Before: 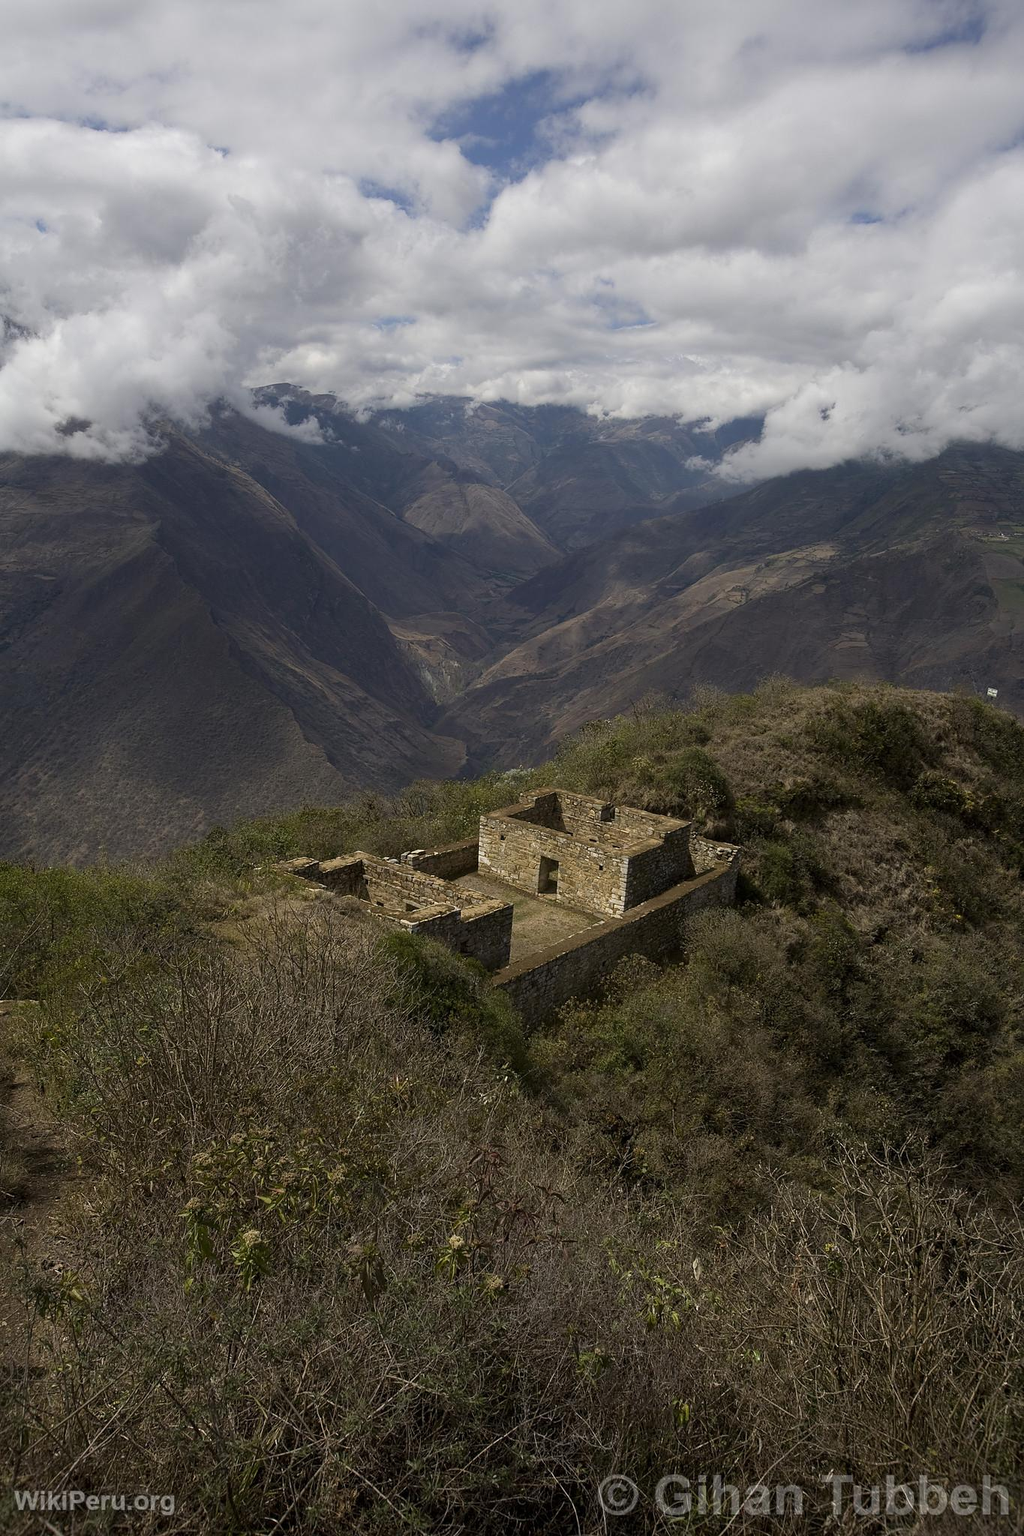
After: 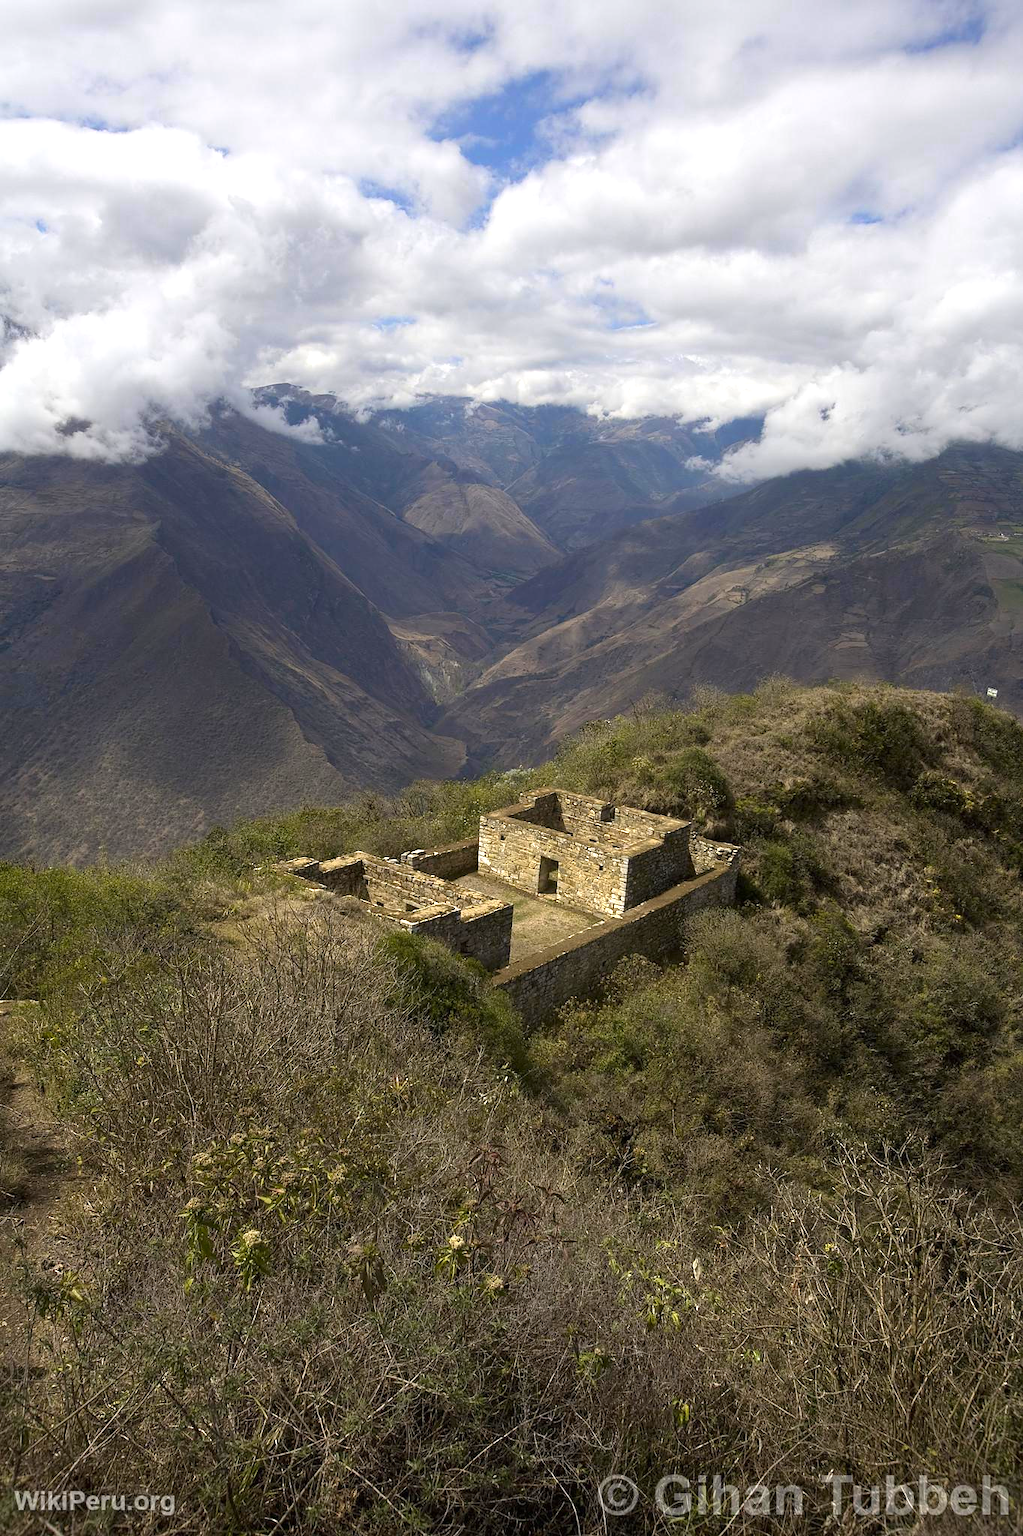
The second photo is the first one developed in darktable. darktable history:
tone equalizer: on, module defaults
exposure: black level correction 0, exposure 0.7 EV, compensate exposure bias true, compensate highlight preservation false
color zones: curves: ch0 [(0.099, 0.624) (0.257, 0.596) (0.384, 0.376) (0.529, 0.492) (0.697, 0.564) (0.768, 0.532) (0.908, 0.644)]; ch1 [(0.112, 0.564) (0.254, 0.612) (0.432, 0.676) (0.592, 0.456) (0.743, 0.684) (0.888, 0.536)]; ch2 [(0.25, 0.5) (0.469, 0.36) (0.75, 0.5)]
